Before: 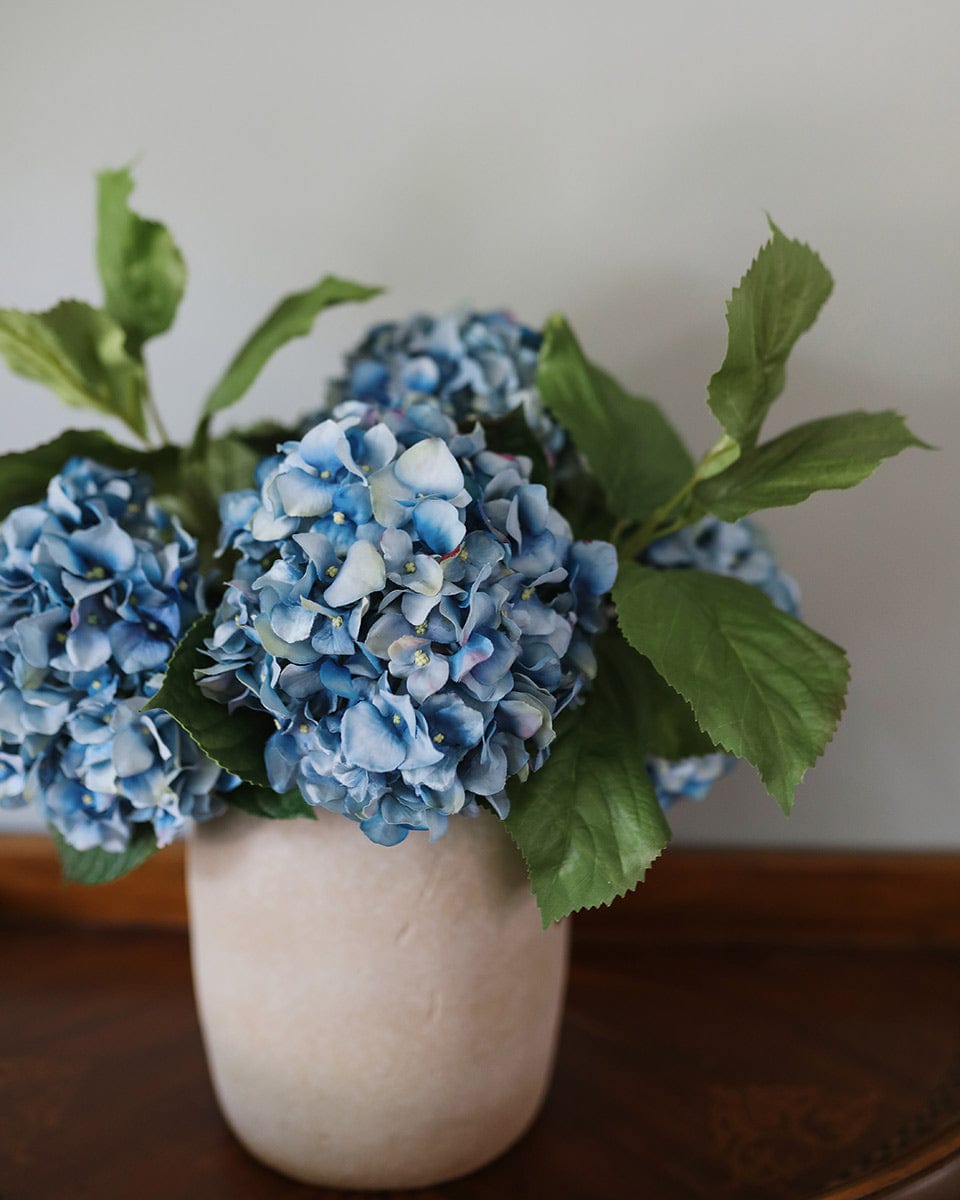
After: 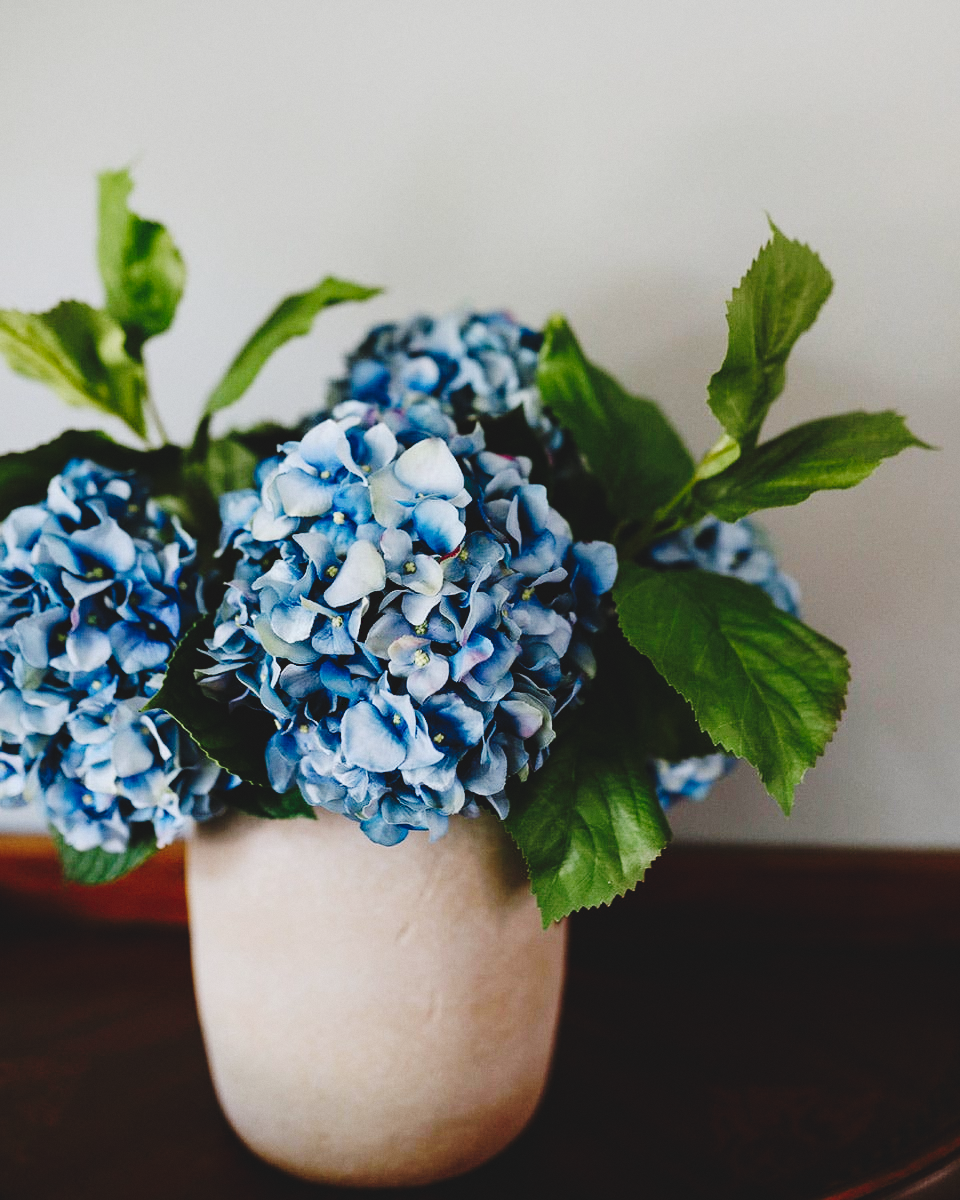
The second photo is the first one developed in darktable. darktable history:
tone curve: curves: ch0 [(0, 0) (0.003, 0.084) (0.011, 0.084) (0.025, 0.084) (0.044, 0.084) (0.069, 0.085) (0.1, 0.09) (0.136, 0.1) (0.177, 0.119) (0.224, 0.144) (0.277, 0.205) (0.335, 0.298) (0.399, 0.417) (0.468, 0.525) (0.543, 0.631) (0.623, 0.72) (0.709, 0.8) (0.801, 0.867) (0.898, 0.934) (1, 1)], preserve colors none
rotate and perspective: automatic cropping original format, crop left 0, crop top 0
grain: coarseness 0.09 ISO, strength 10%
